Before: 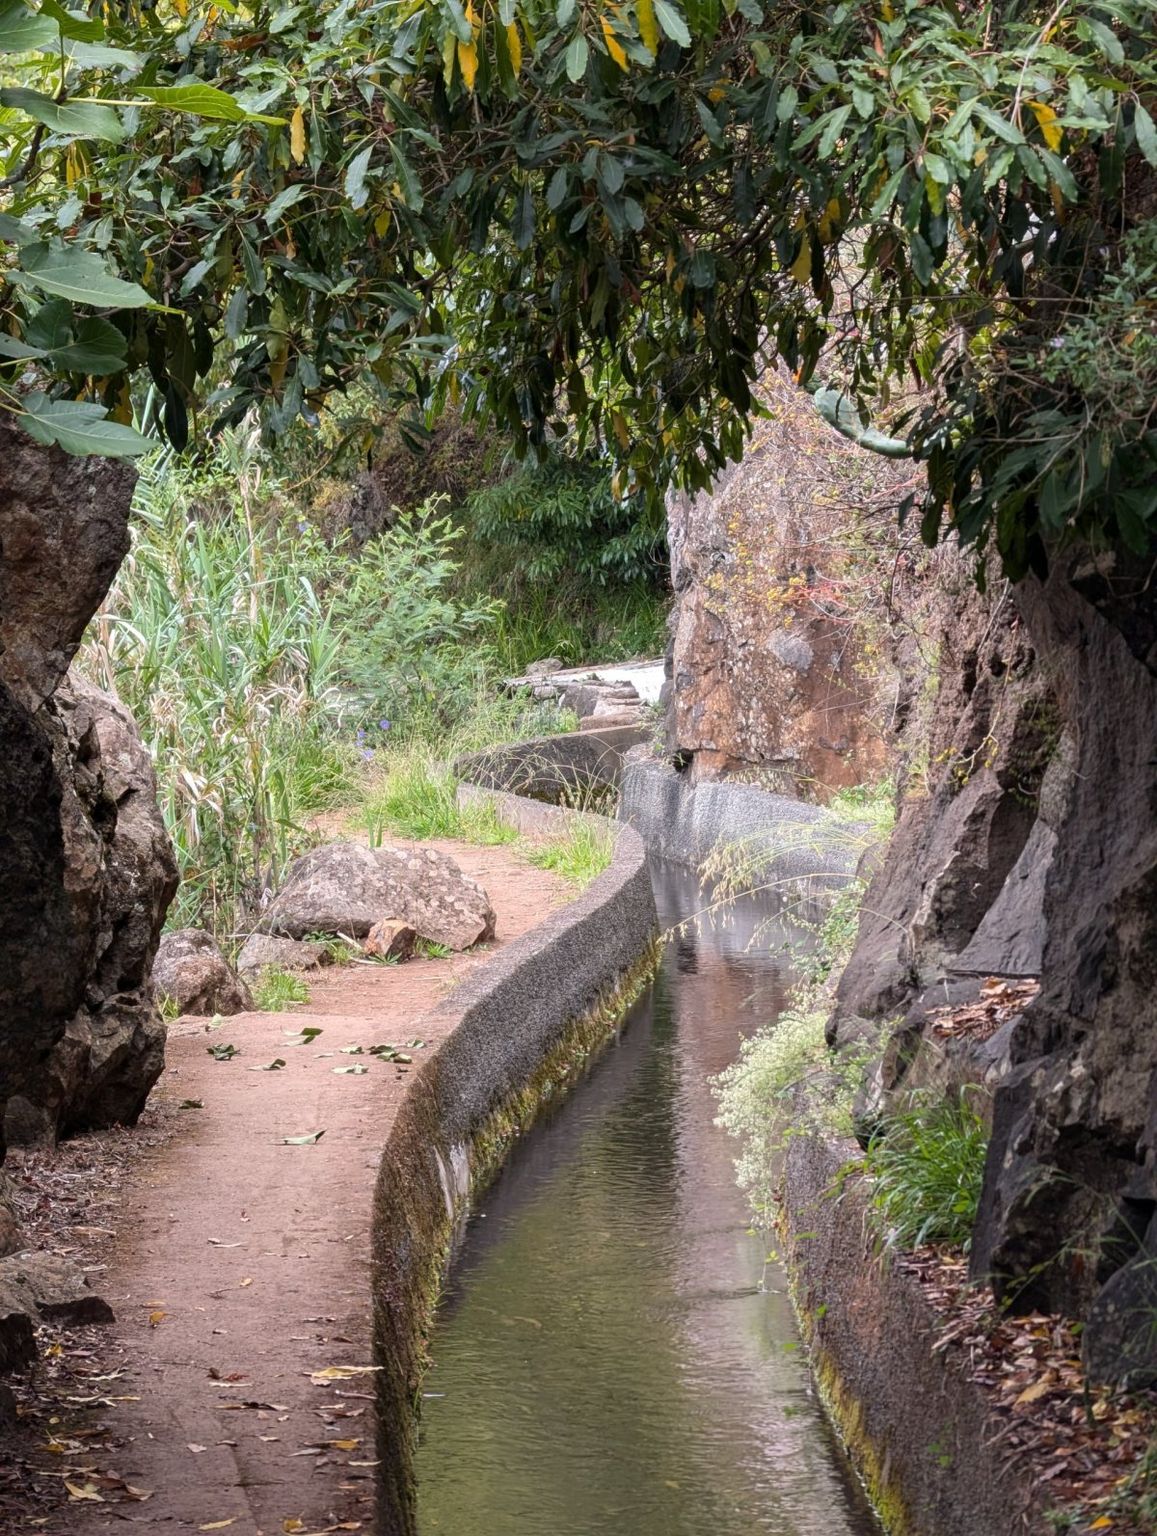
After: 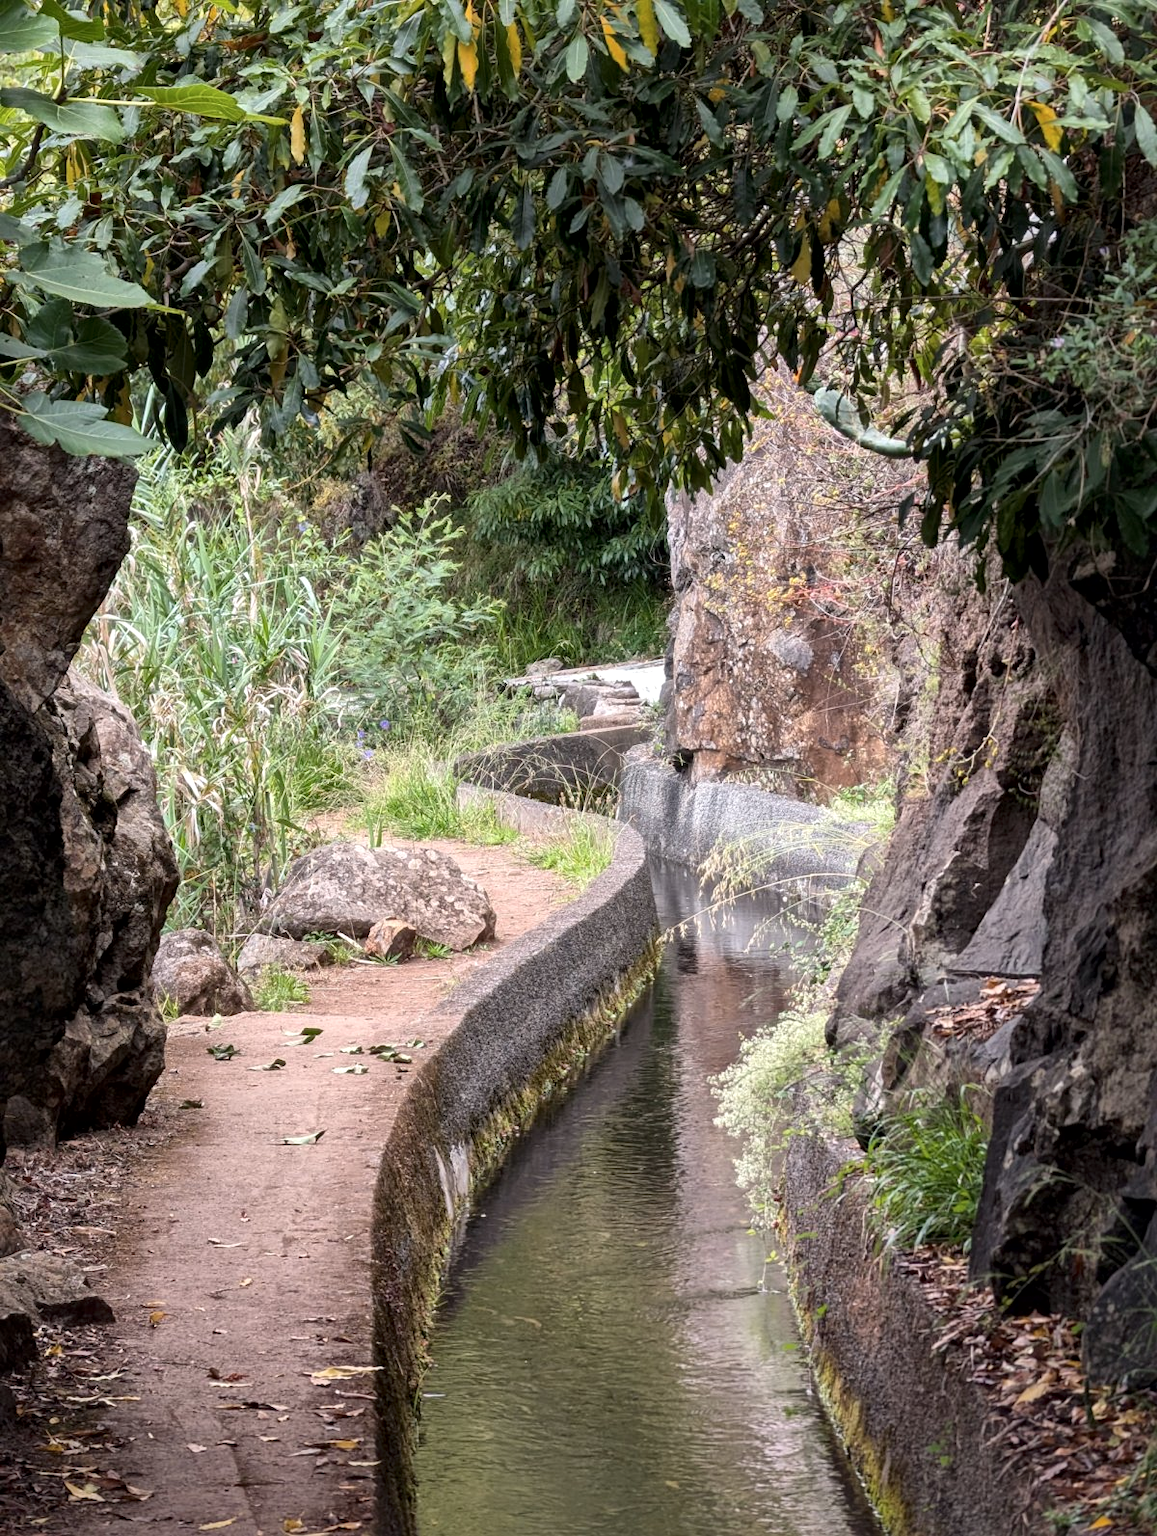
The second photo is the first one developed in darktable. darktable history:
contrast brightness saturation: saturation -0.05
local contrast: mode bilateral grid, contrast 20, coarseness 50, detail 150%, midtone range 0.2
